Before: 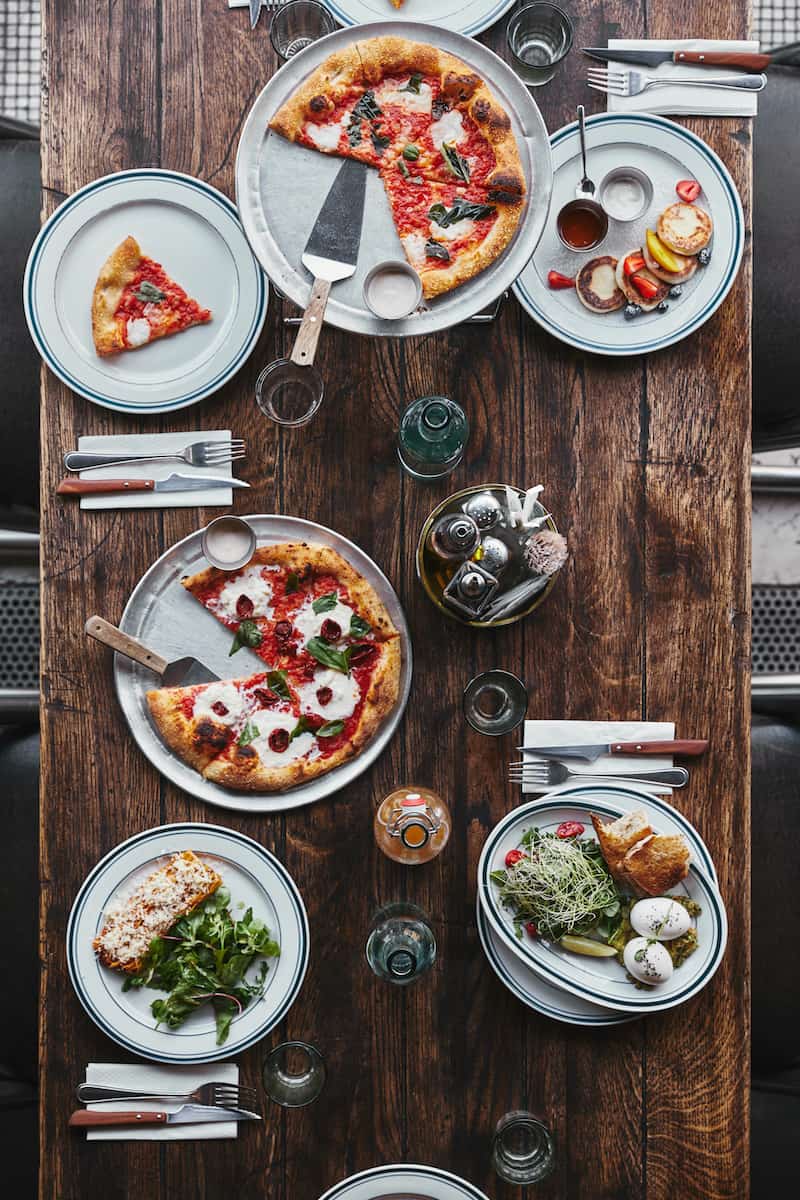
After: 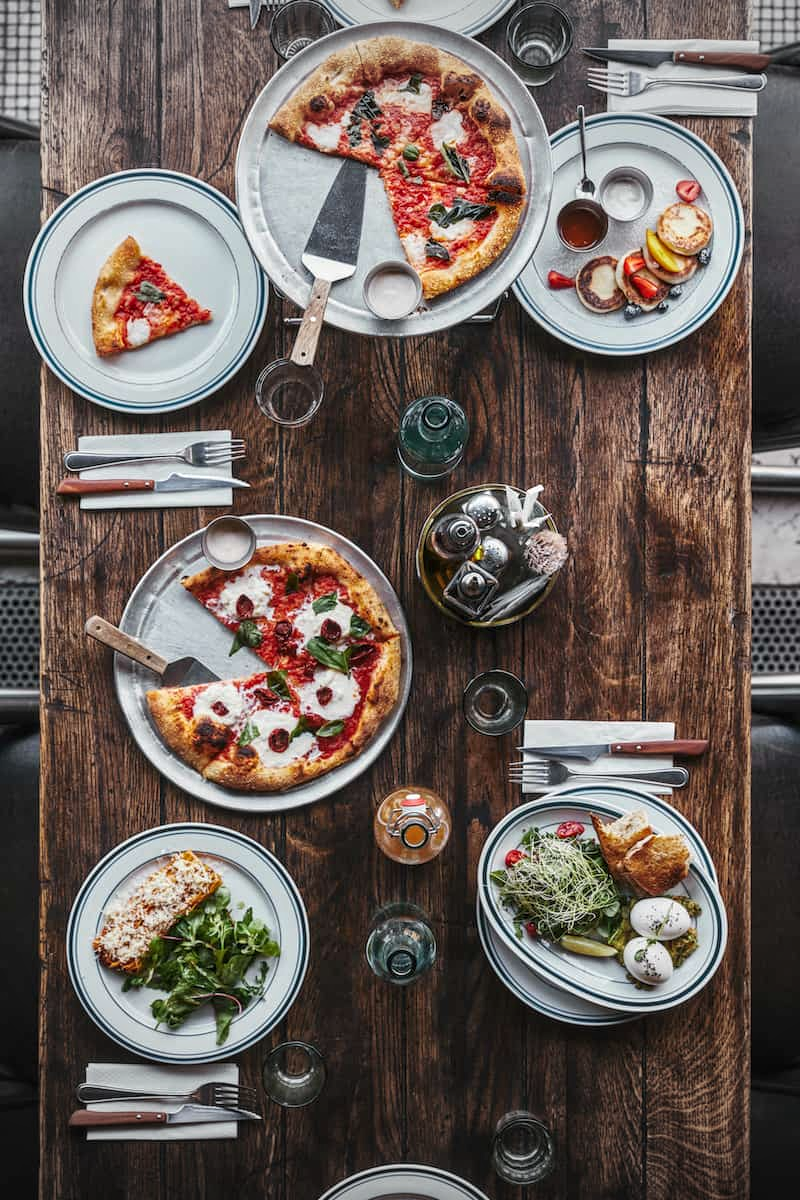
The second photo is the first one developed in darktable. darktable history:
vignetting: fall-off start 100%, brightness -0.282, width/height ratio 1.31
local contrast: on, module defaults
